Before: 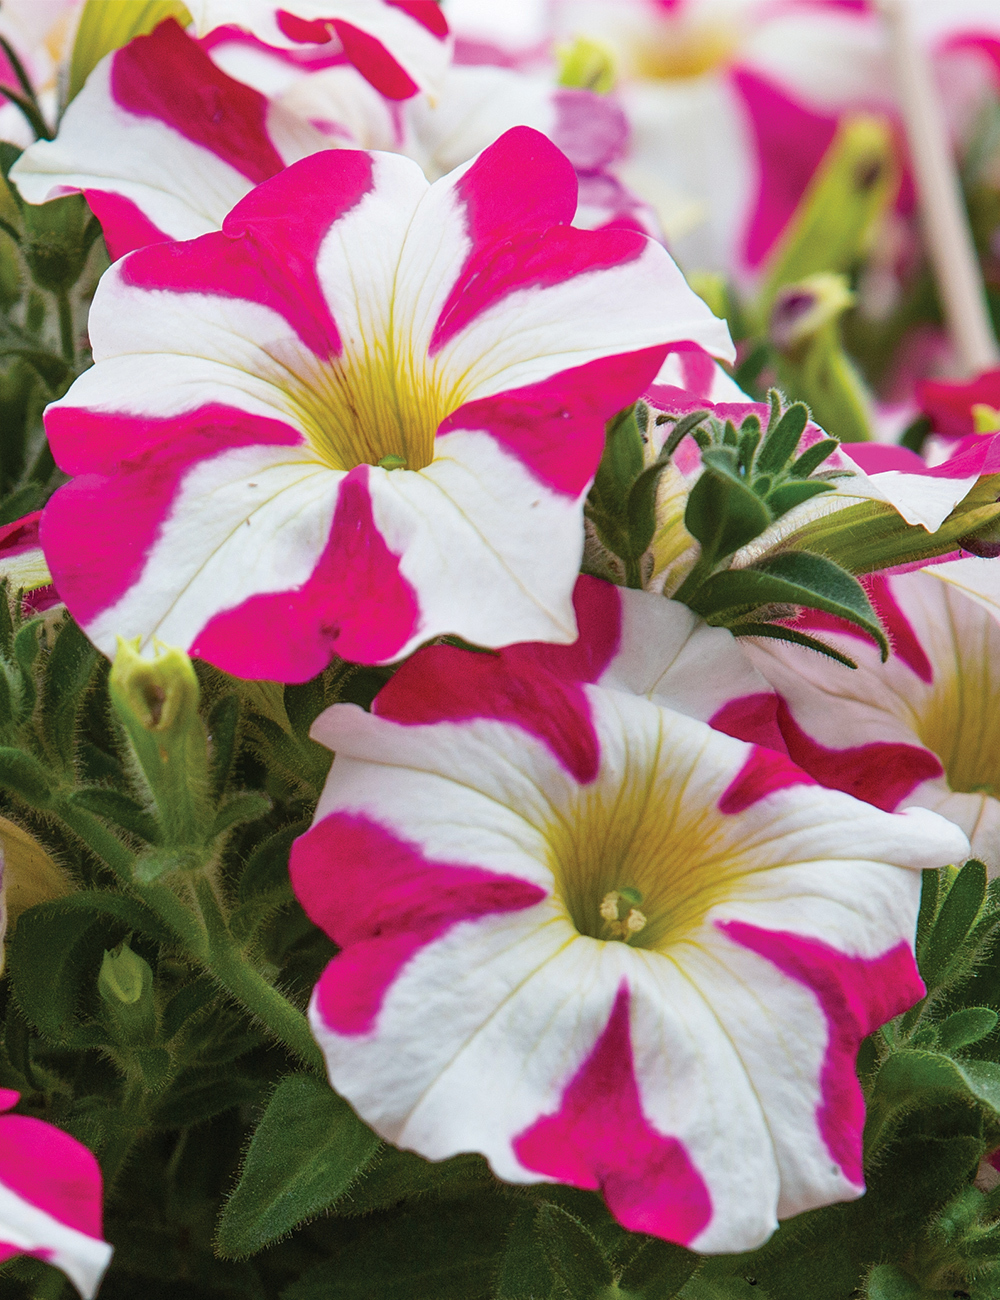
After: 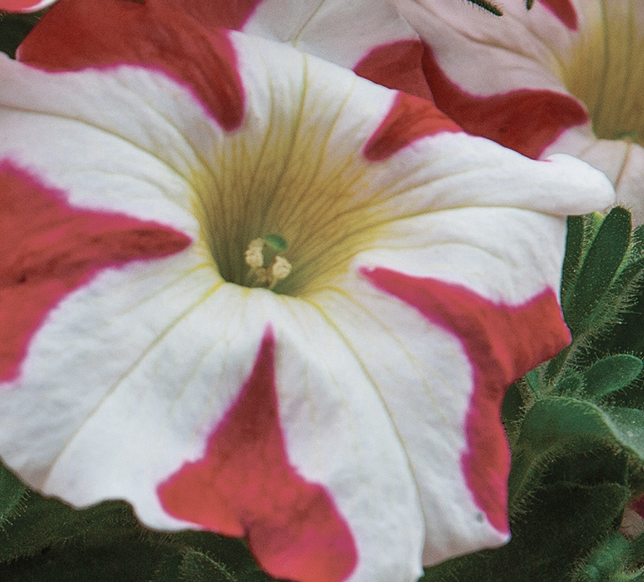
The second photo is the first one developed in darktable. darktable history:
crop and rotate: left 35.509%, top 50.238%, bottom 4.934%
color zones: curves: ch0 [(0, 0.5) (0.125, 0.4) (0.25, 0.5) (0.375, 0.4) (0.5, 0.4) (0.625, 0.35) (0.75, 0.35) (0.875, 0.5)]; ch1 [(0, 0.35) (0.125, 0.45) (0.25, 0.35) (0.375, 0.35) (0.5, 0.35) (0.625, 0.35) (0.75, 0.45) (0.875, 0.35)]; ch2 [(0, 0.6) (0.125, 0.5) (0.25, 0.5) (0.375, 0.6) (0.5, 0.6) (0.625, 0.5) (0.75, 0.5) (0.875, 0.5)]
tone equalizer: on, module defaults
